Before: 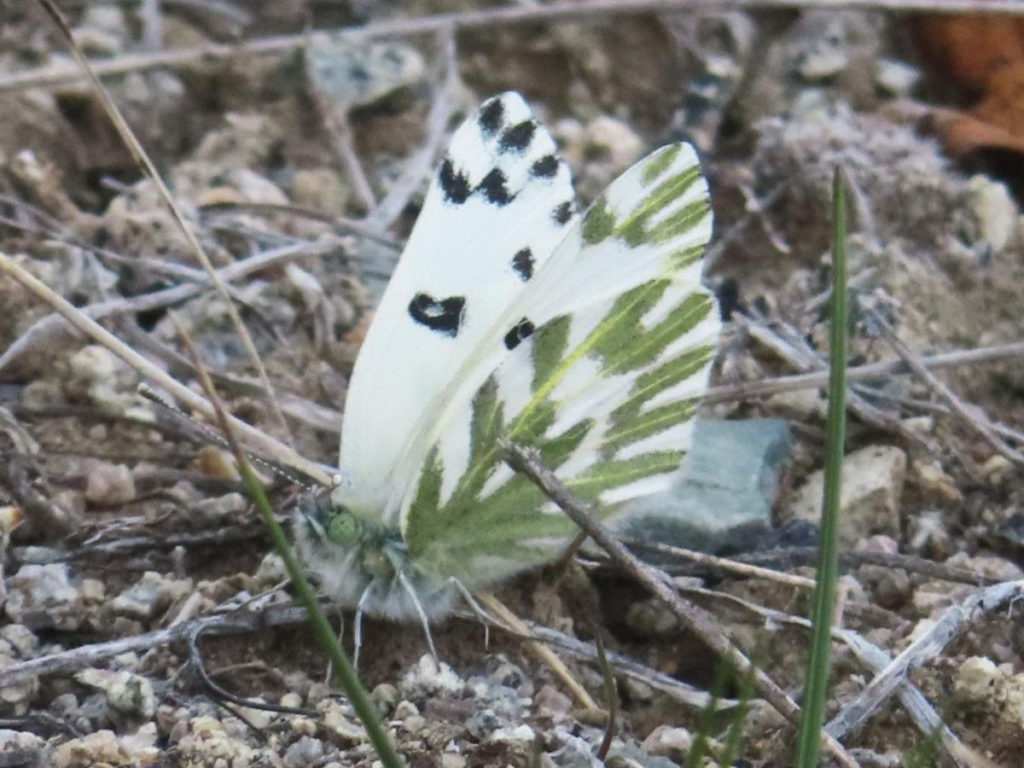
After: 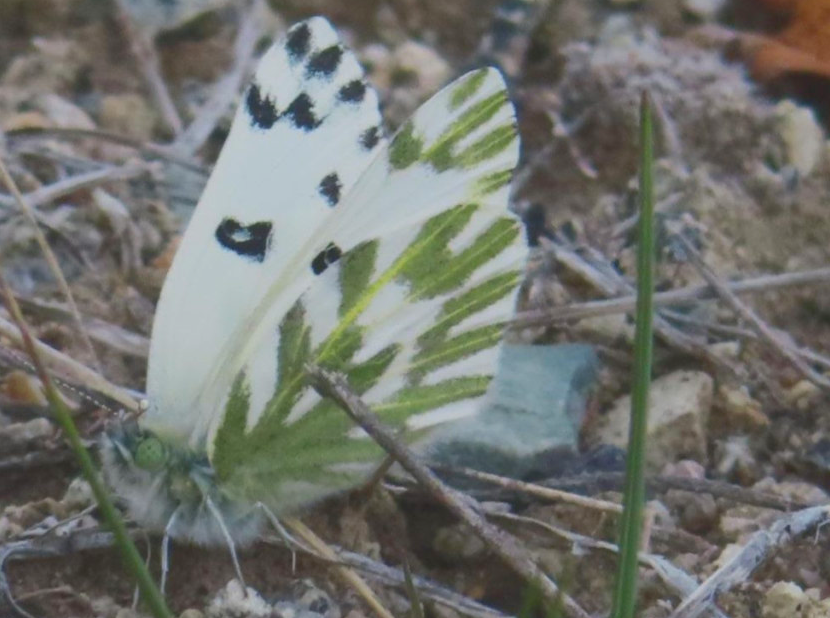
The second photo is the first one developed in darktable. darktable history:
tone equalizer: -8 EV 0.255 EV, -7 EV 0.45 EV, -6 EV 0.441 EV, -5 EV 0.24 EV, -3 EV -0.249 EV, -2 EV -0.4 EV, -1 EV -0.41 EV, +0 EV -0.224 EV
crop: left 18.93%, top 9.798%, right 0%, bottom 9.667%
contrast brightness saturation: contrast -0.204, saturation 0.189
